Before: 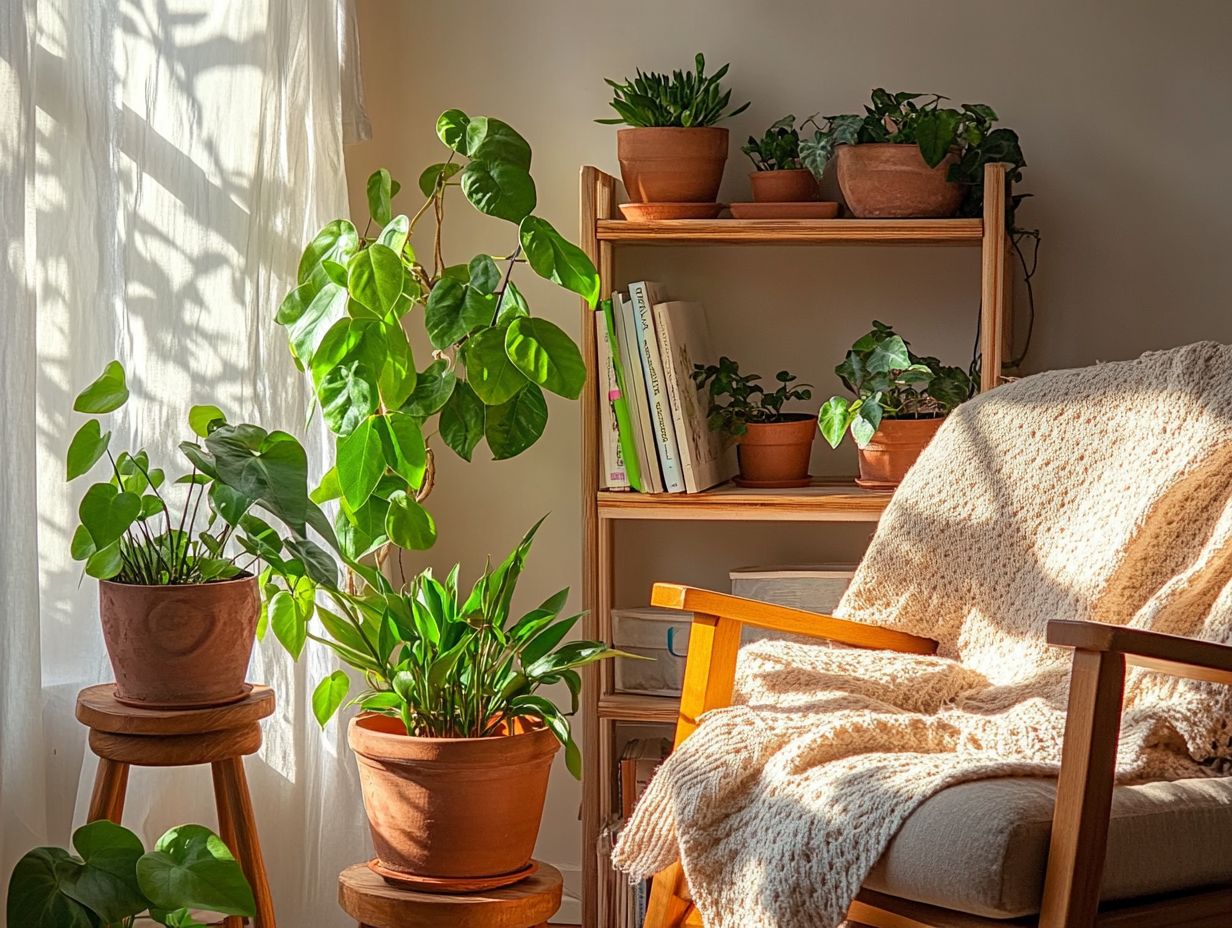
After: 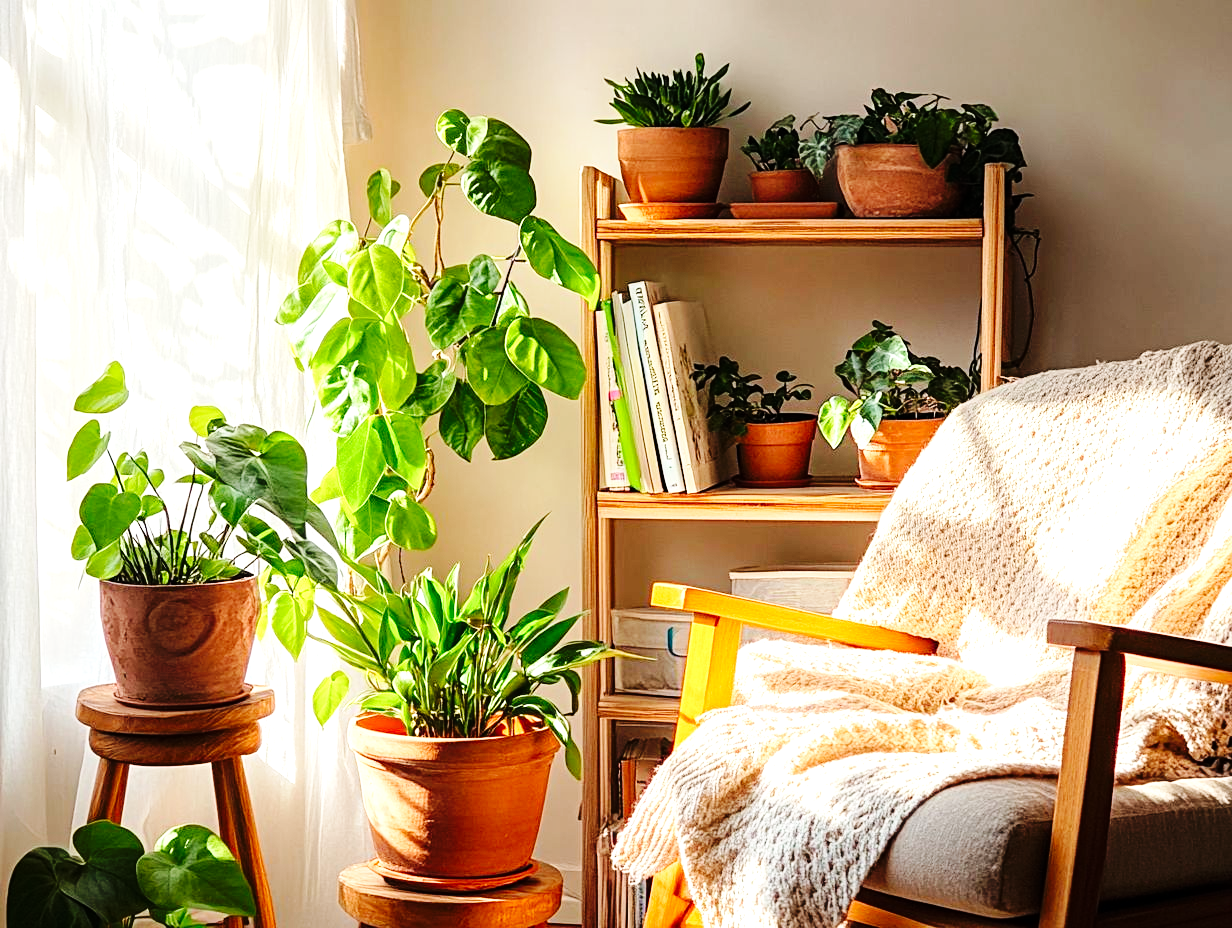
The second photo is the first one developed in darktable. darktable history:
tone equalizer: -8 EV -1.1 EV, -7 EV -1.01 EV, -6 EV -0.875 EV, -5 EV -0.596 EV, -3 EV 0.583 EV, -2 EV 0.872 EV, -1 EV 1.01 EV, +0 EV 1.06 EV, mask exposure compensation -0.487 EV
base curve: curves: ch0 [(0, 0) (0.036, 0.025) (0.121, 0.166) (0.206, 0.329) (0.605, 0.79) (1, 1)], preserve colors none
